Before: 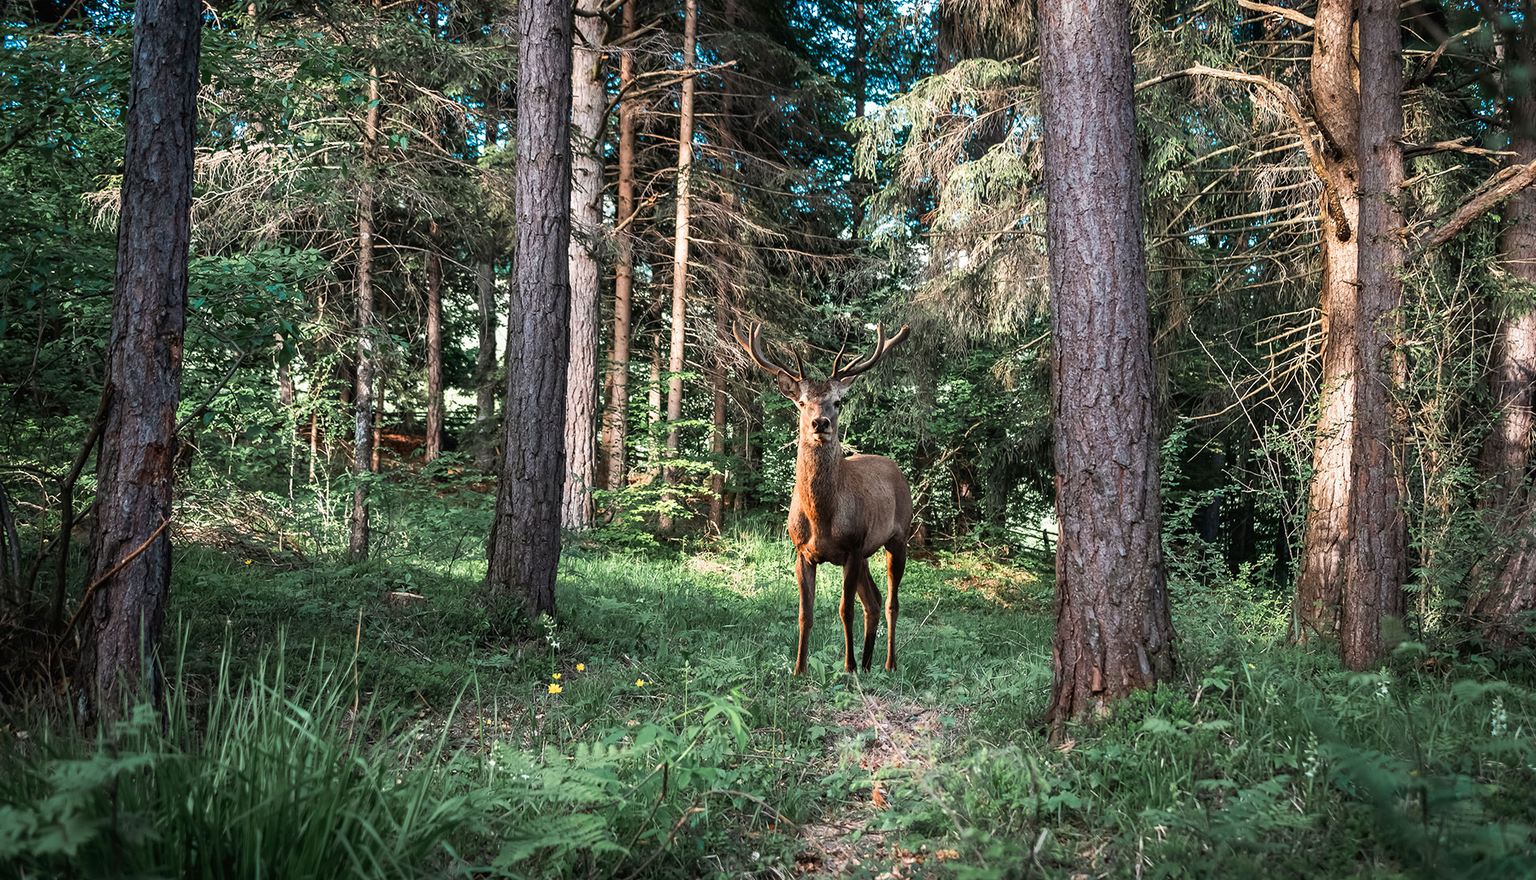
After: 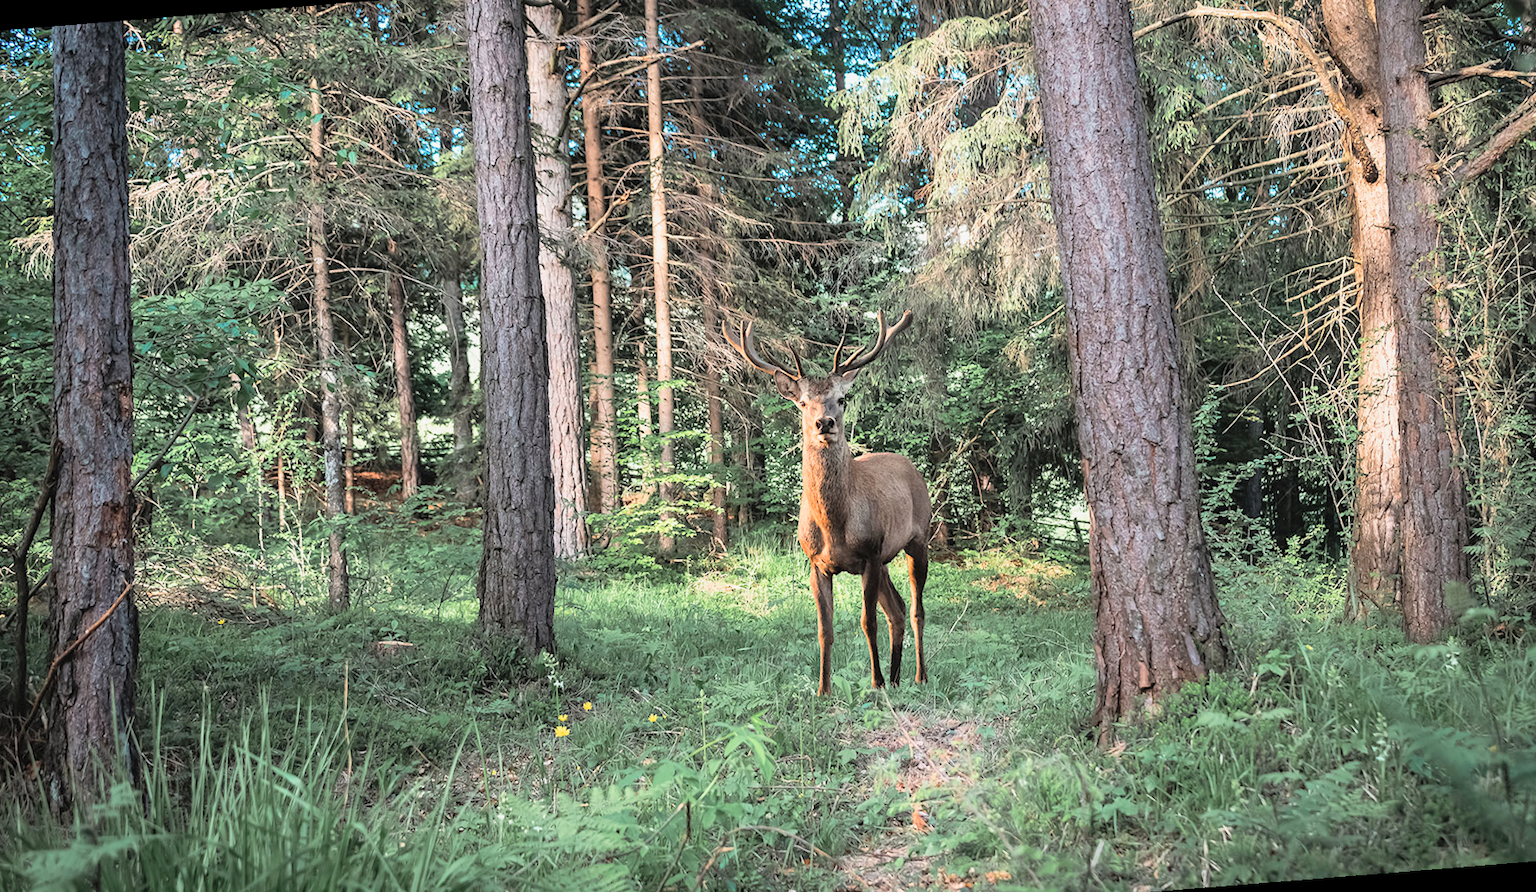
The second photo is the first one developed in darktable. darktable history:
bloom: size 3%, threshold 100%, strength 0%
global tonemap: drago (0.7, 100)
rotate and perspective: rotation -4.57°, crop left 0.054, crop right 0.944, crop top 0.087, crop bottom 0.914
